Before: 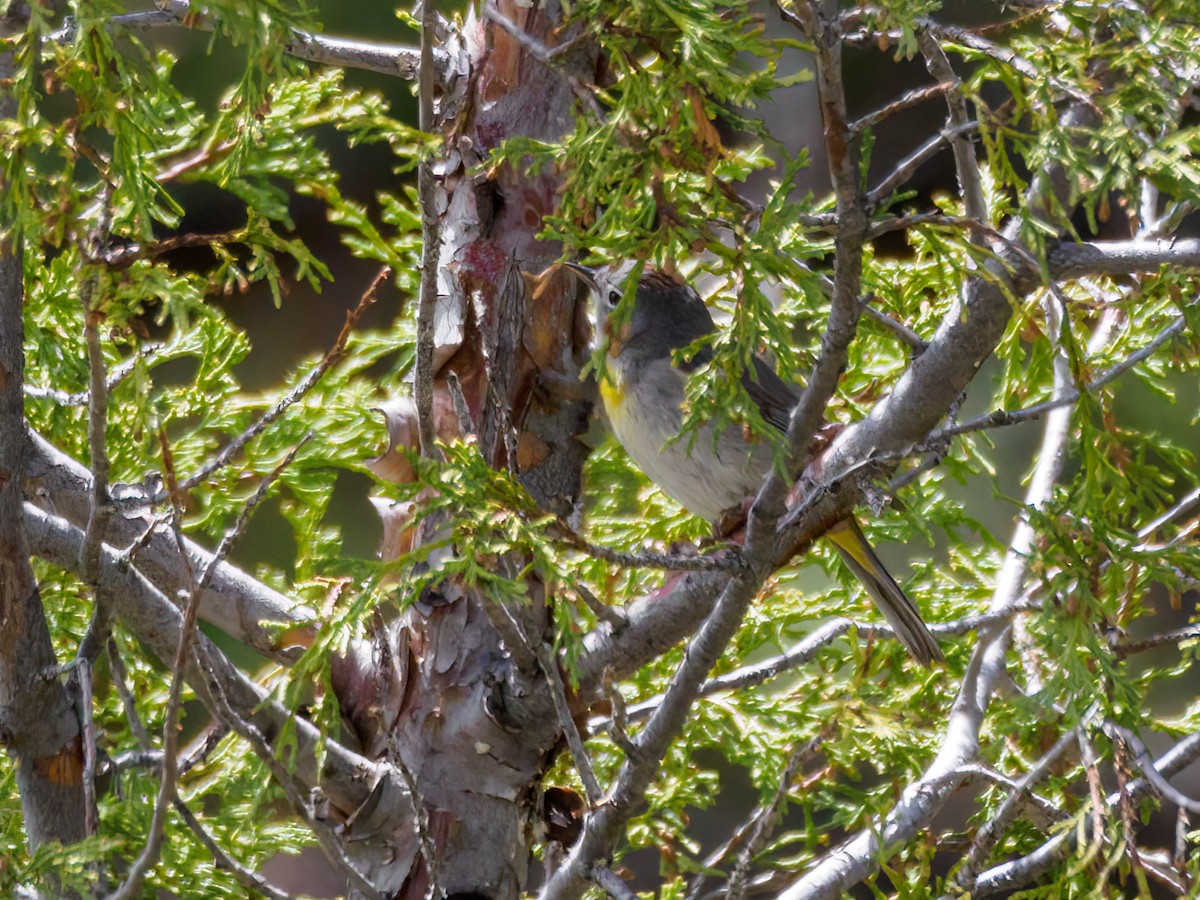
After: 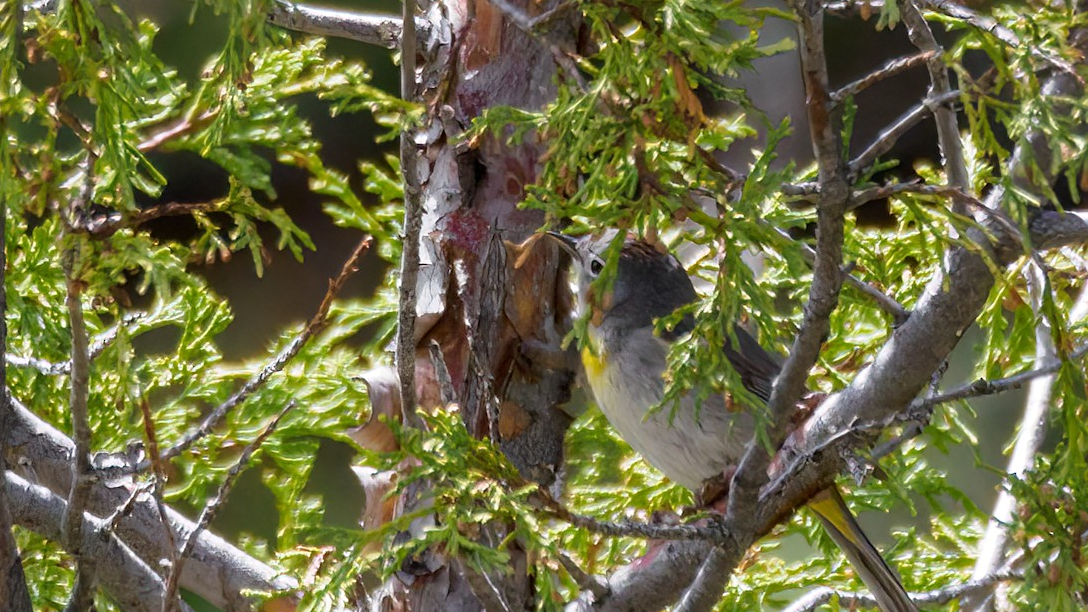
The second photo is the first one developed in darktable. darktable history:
sharpen: amount 0.2
tone equalizer: on, module defaults
crop: left 1.509%, top 3.452%, right 7.696%, bottom 28.452%
